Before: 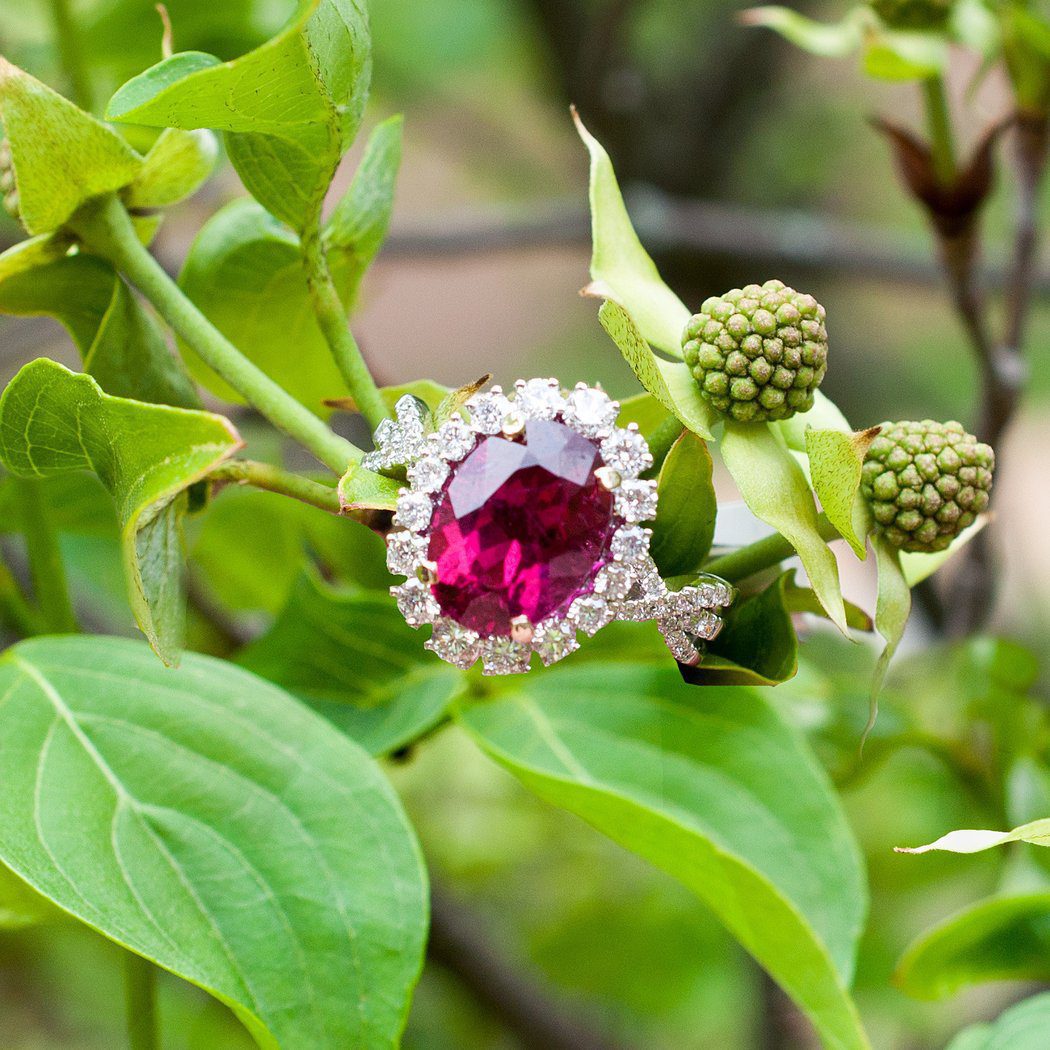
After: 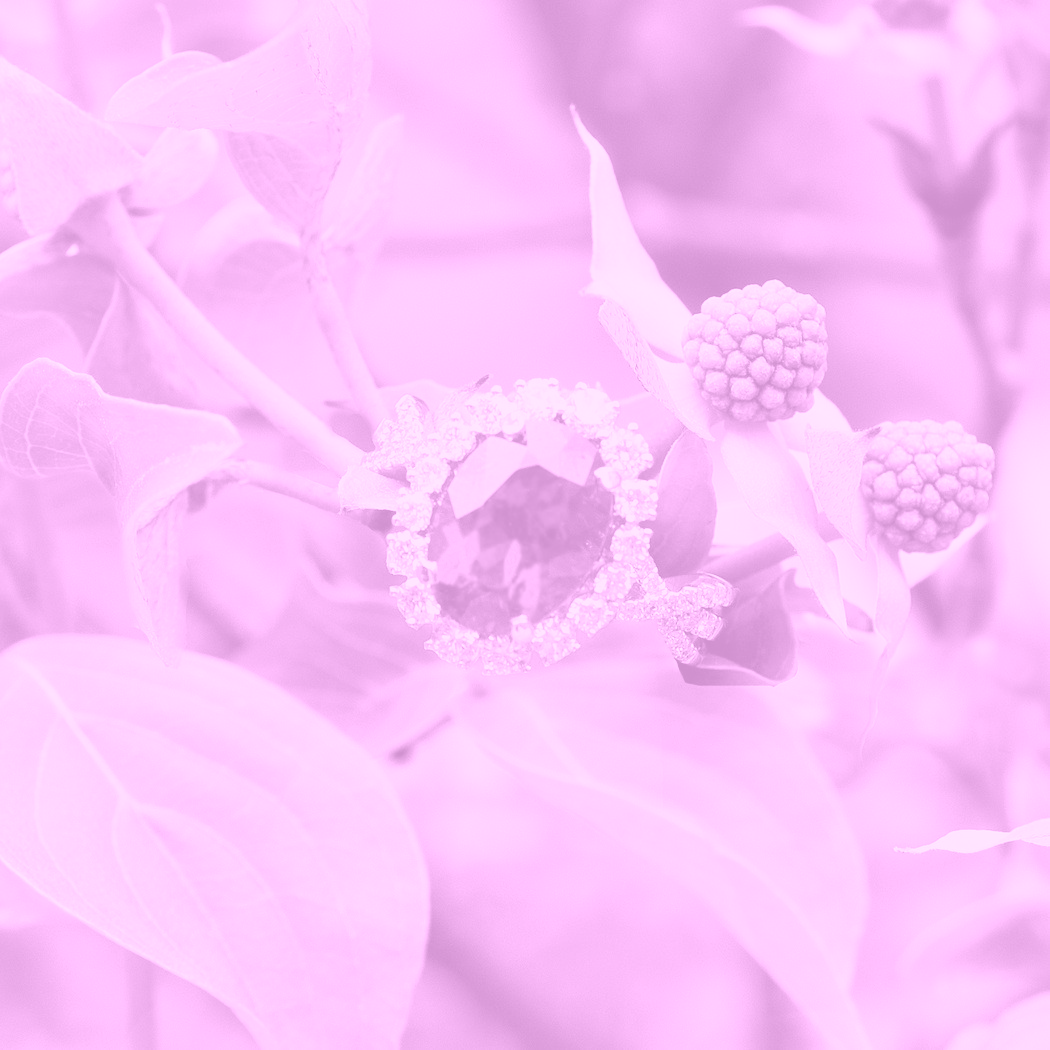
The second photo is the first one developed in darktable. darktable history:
contrast equalizer: y [[0.518, 0.517, 0.501, 0.5, 0.5, 0.5], [0.5 ×6], [0.5 ×6], [0 ×6], [0 ×6]]
colorize: hue 331.2°, saturation 75%, source mix 30.28%, lightness 70.52%, version 1
